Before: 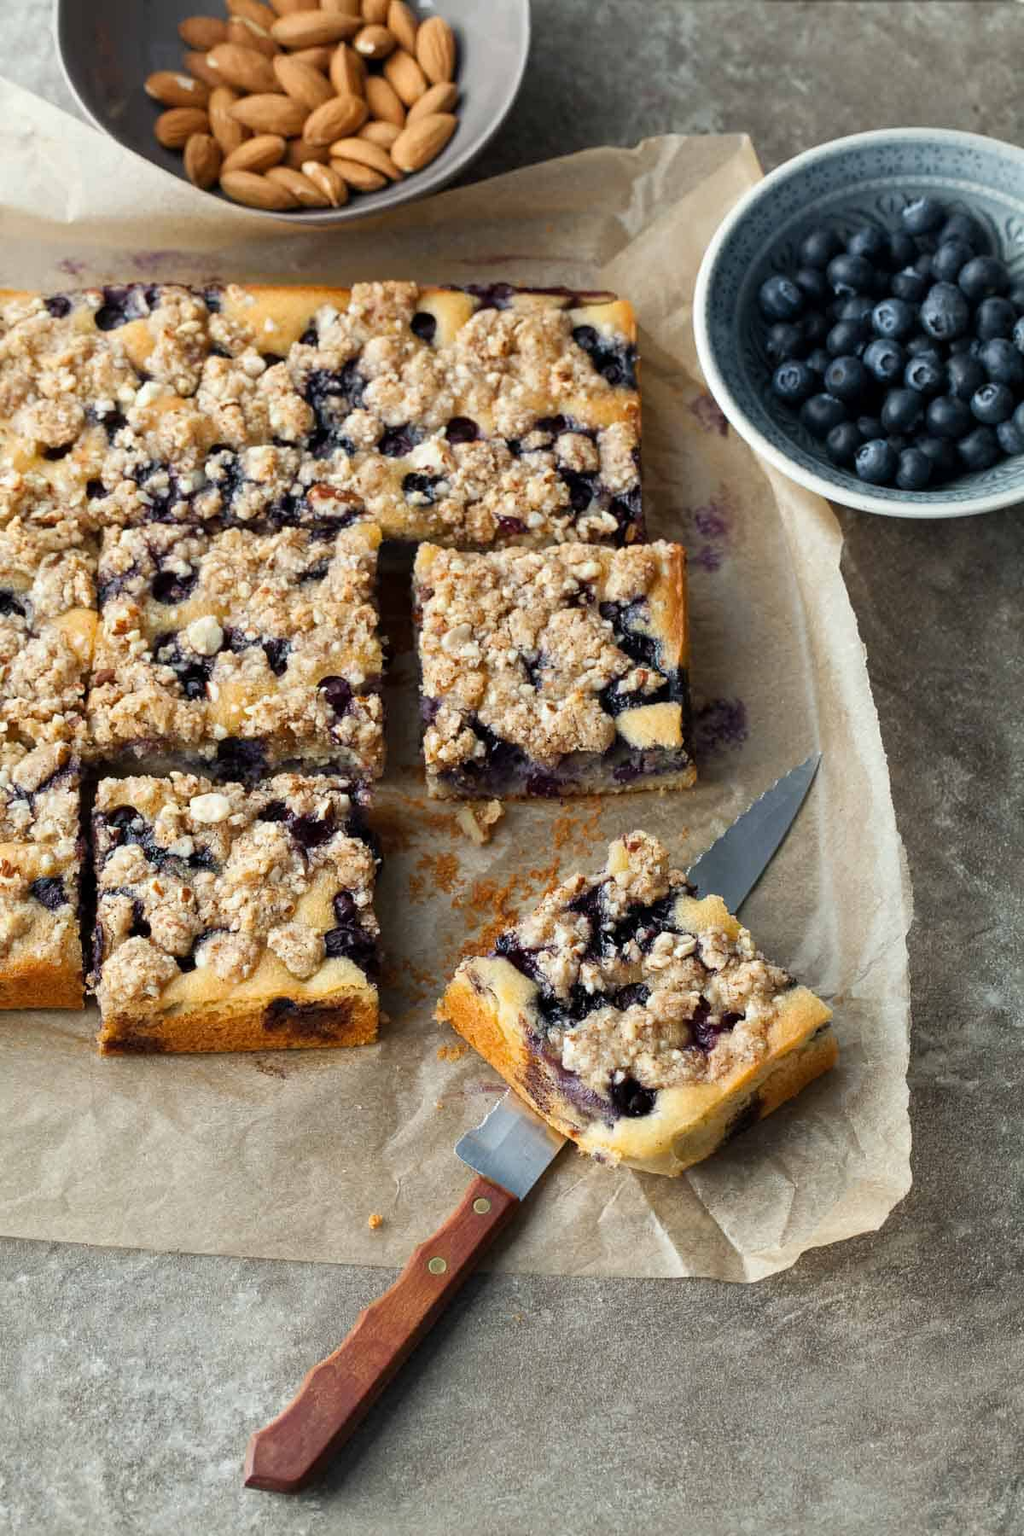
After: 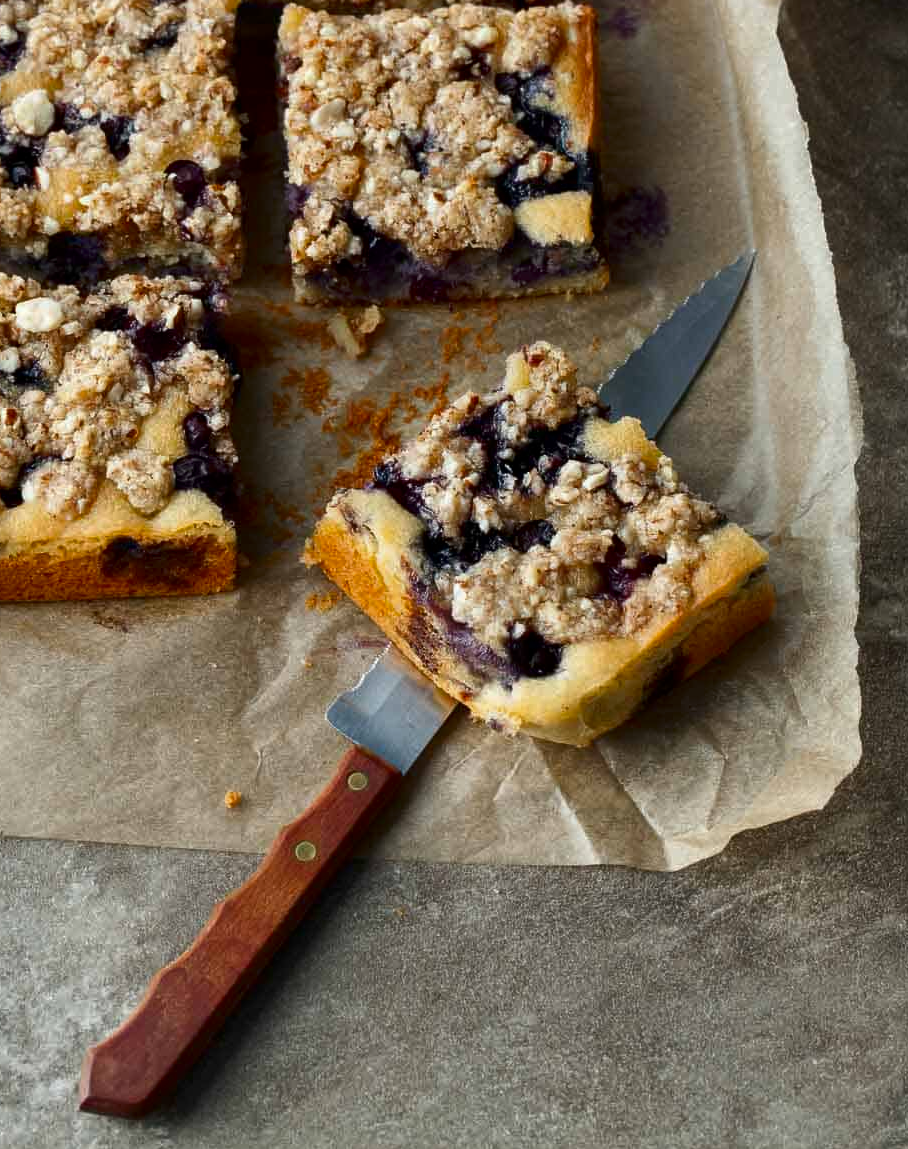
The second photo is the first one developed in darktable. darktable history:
crop and rotate: left 17.299%, top 35.115%, right 7.015%, bottom 1.024%
contrast brightness saturation: brightness -0.2, saturation 0.08
